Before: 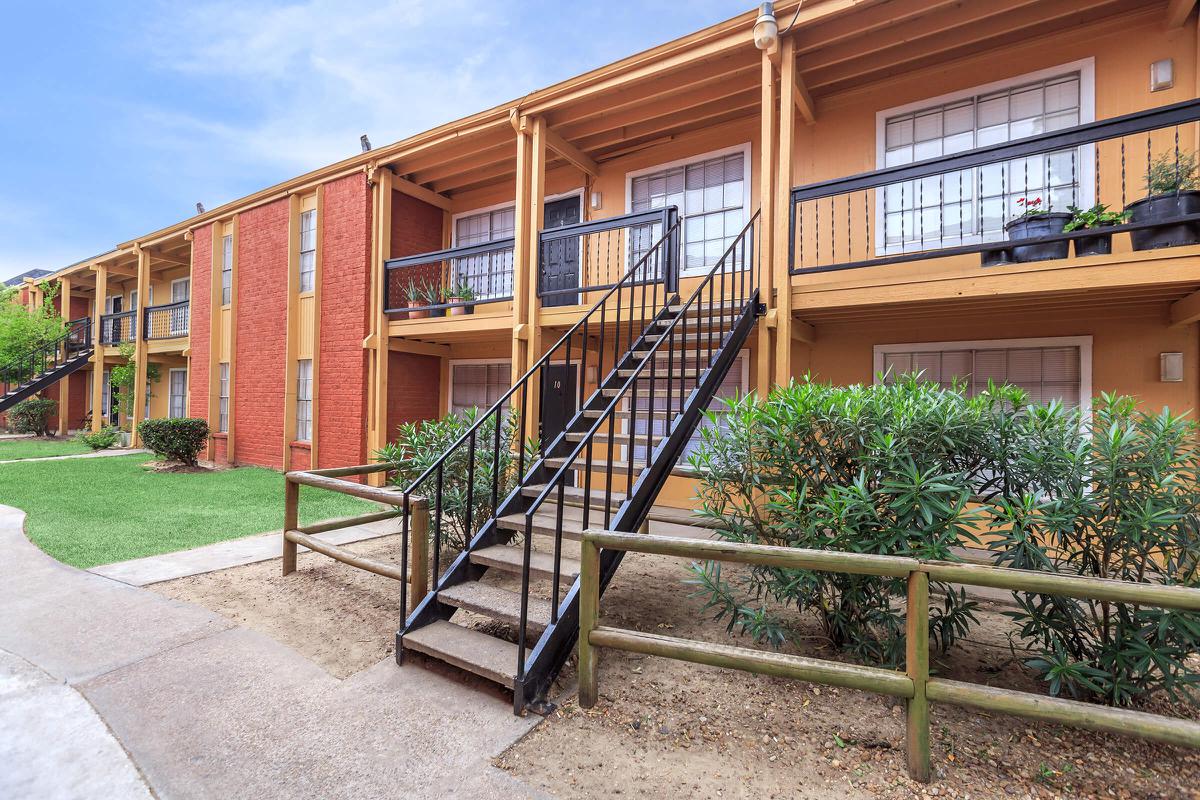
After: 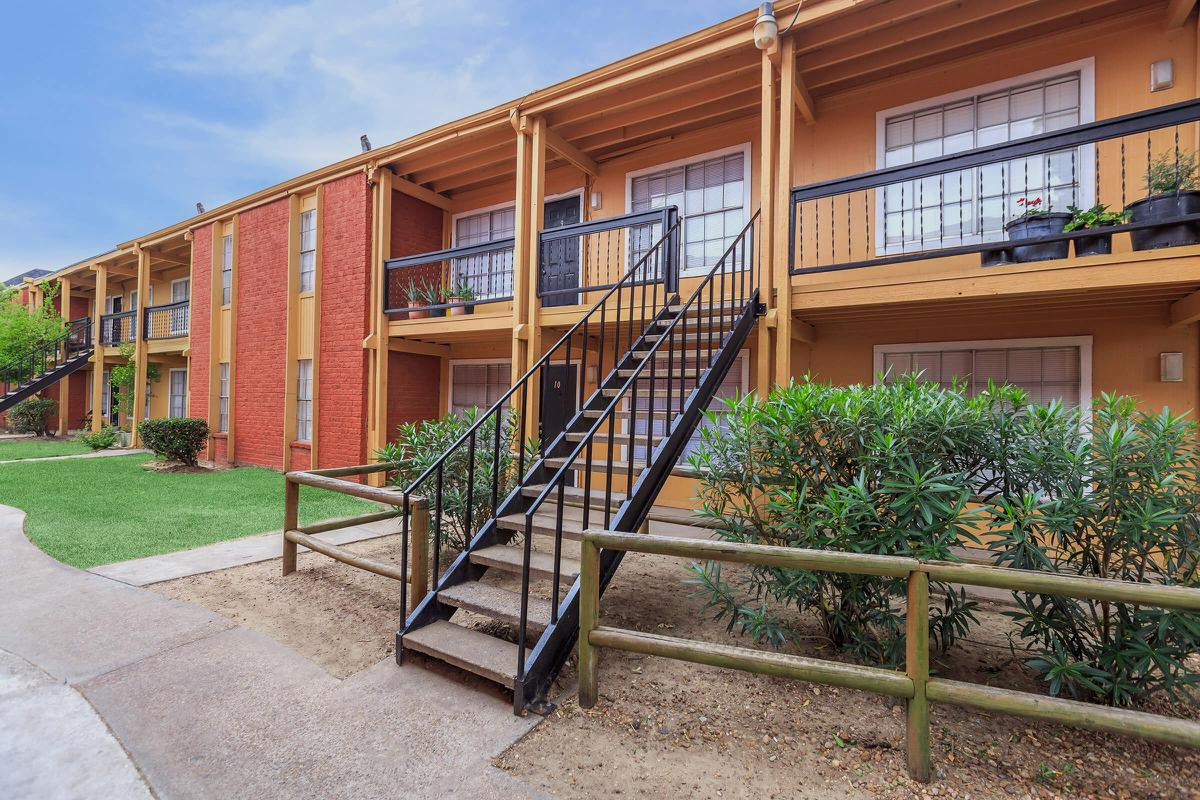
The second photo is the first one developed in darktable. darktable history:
shadows and highlights: radius 122, shadows 21.7, white point adjustment -9.63, highlights -15.78, soften with gaussian
